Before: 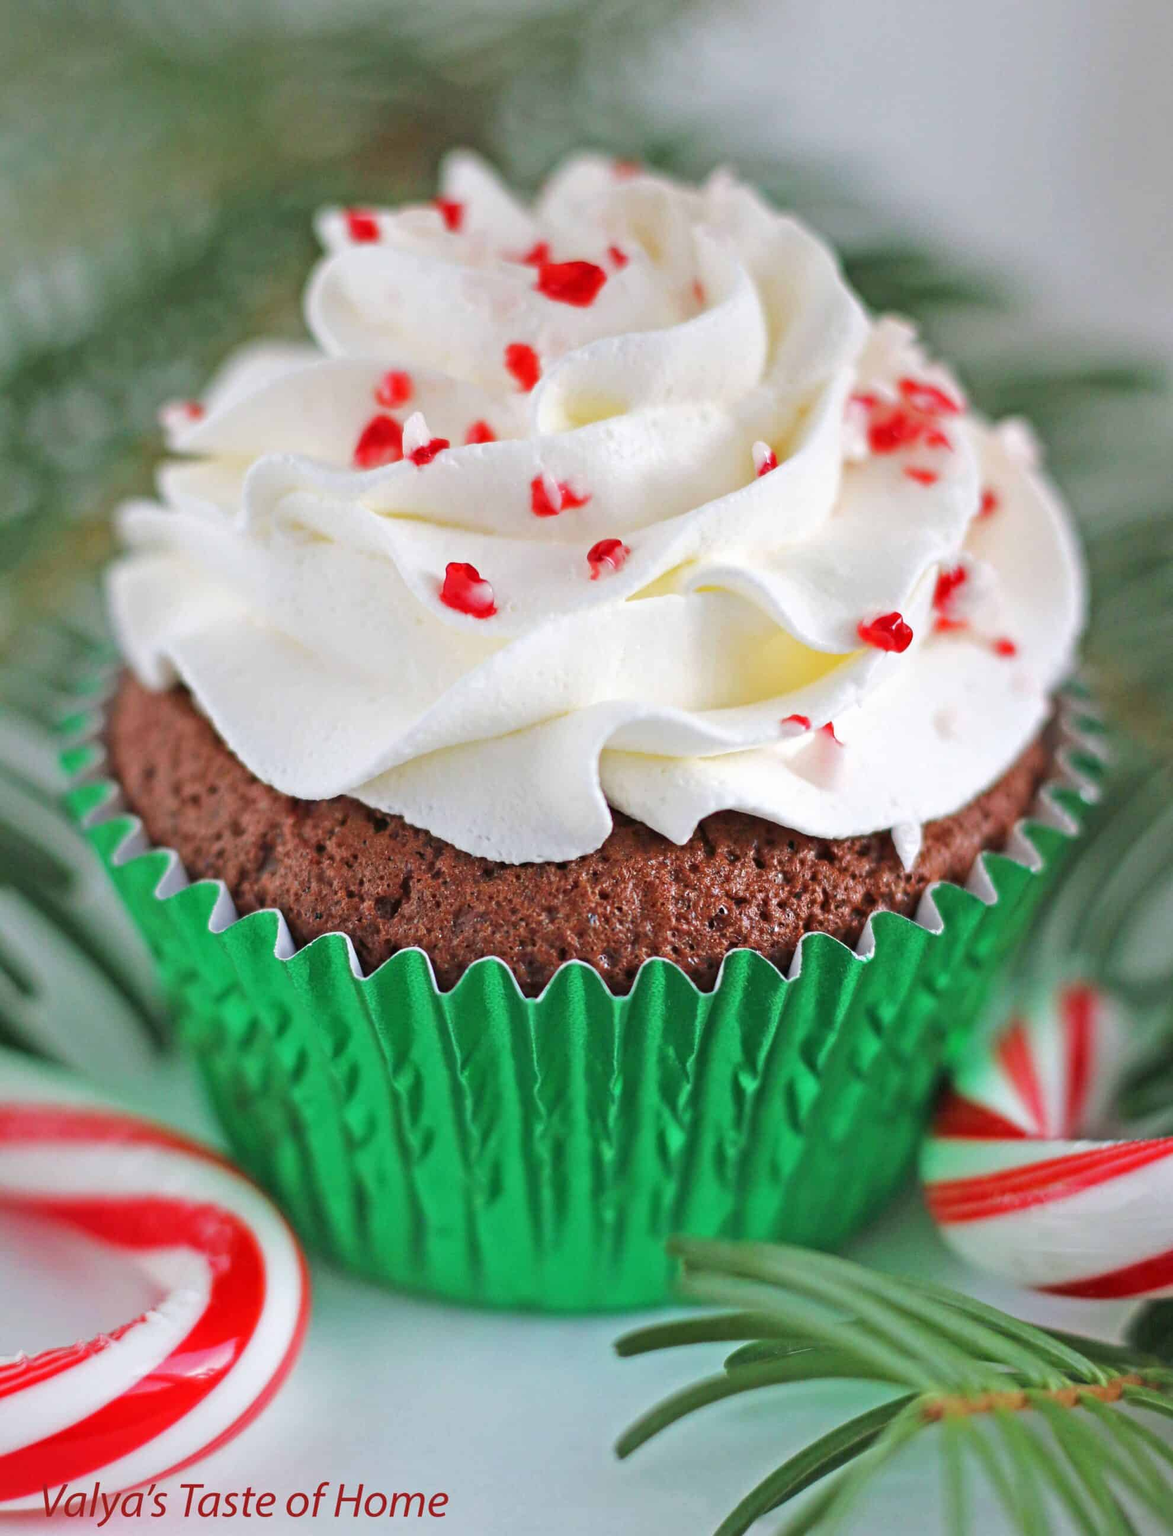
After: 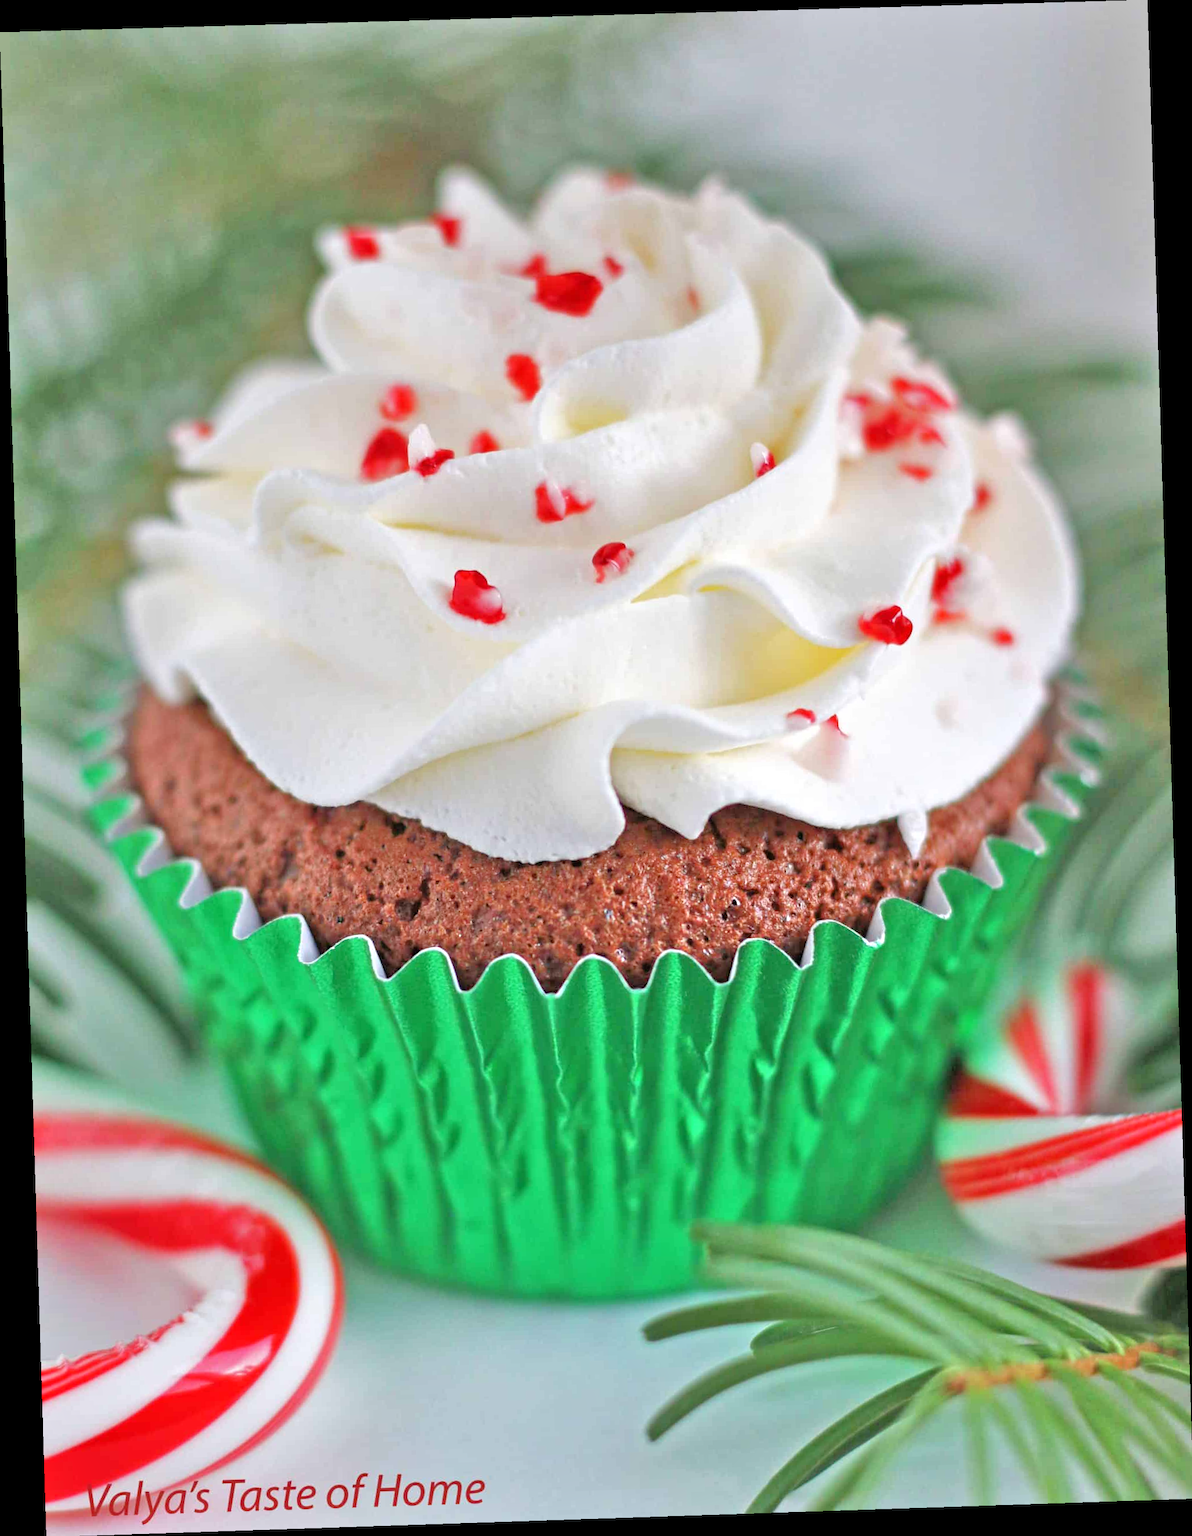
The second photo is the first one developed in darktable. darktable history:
tone equalizer: -7 EV 0.15 EV, -6 EV 0.6 EV, -5 EV 1.15 EV, -4 EV 1.33 EV, -3 EV 1.15 EV, -2 EV 0.6 EV, -1 EV 0.15 EV, mask exposure compensation -0.5 EV
rotate and perspective: rotation -1.77°, lens shift (horizontal) 0.004, automatic cropping off
